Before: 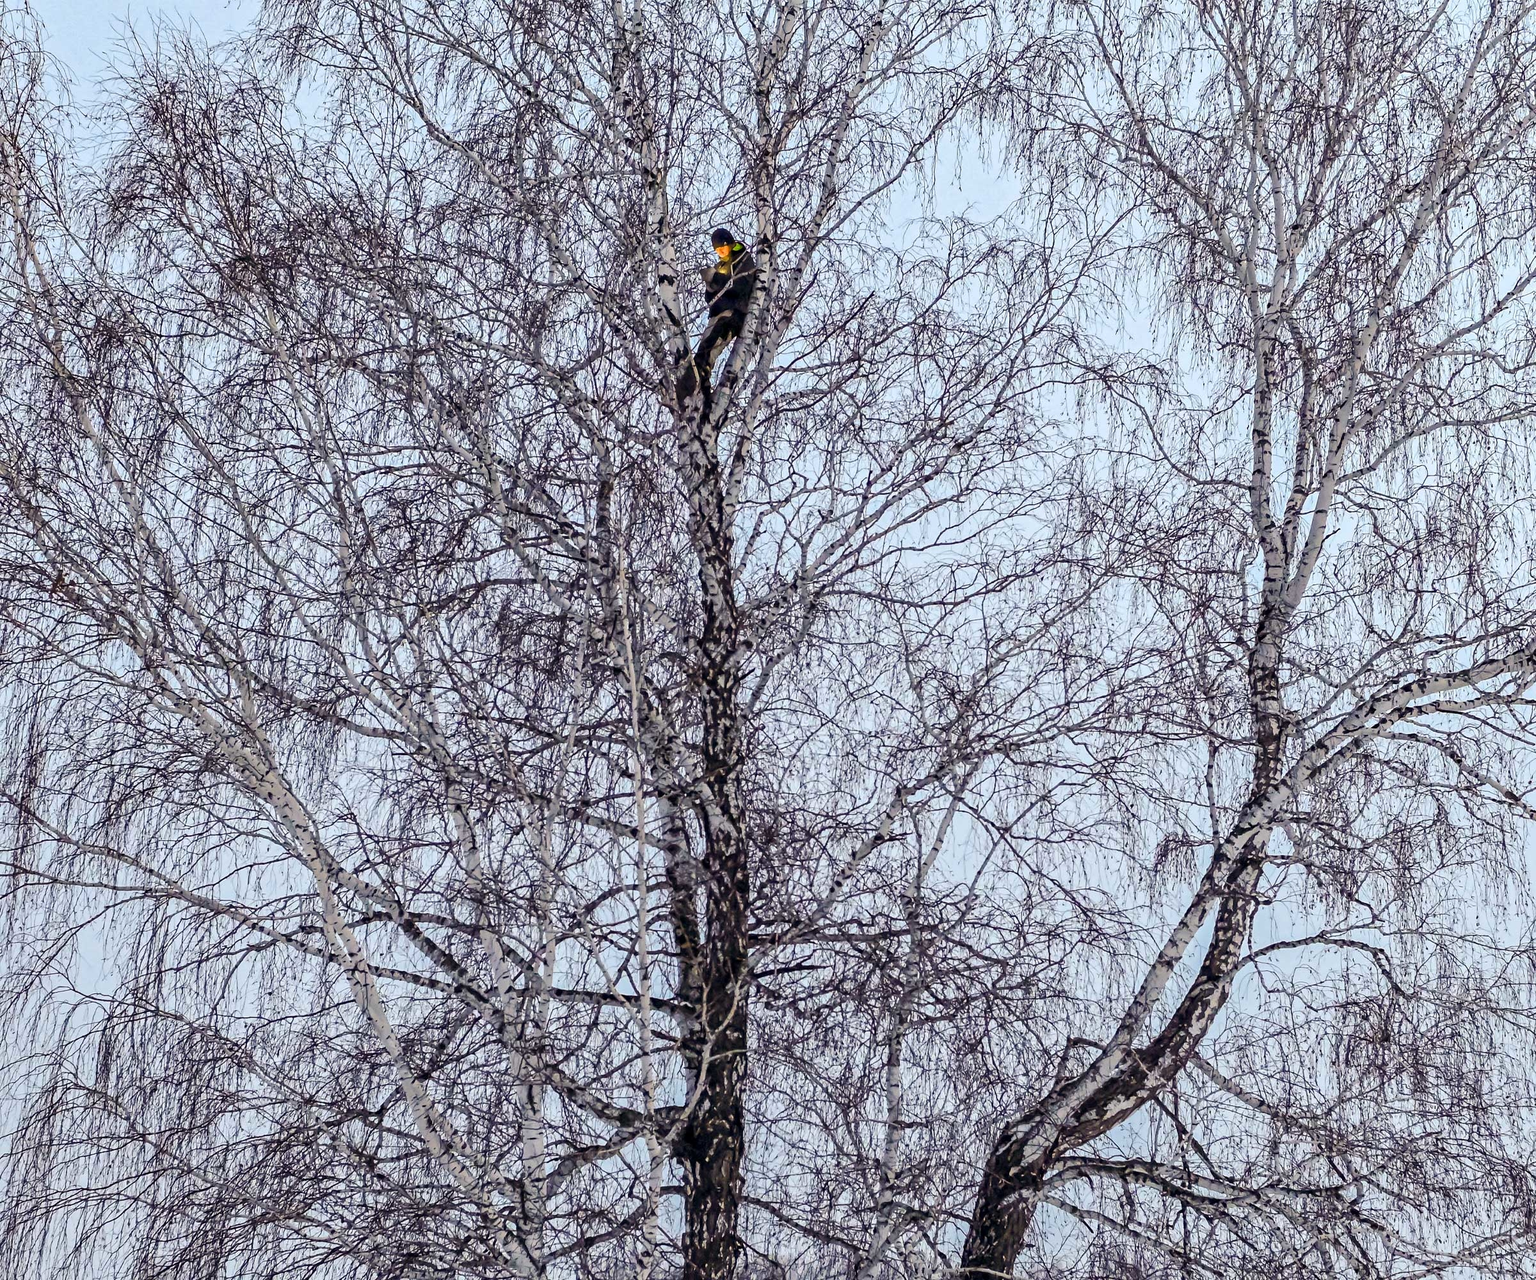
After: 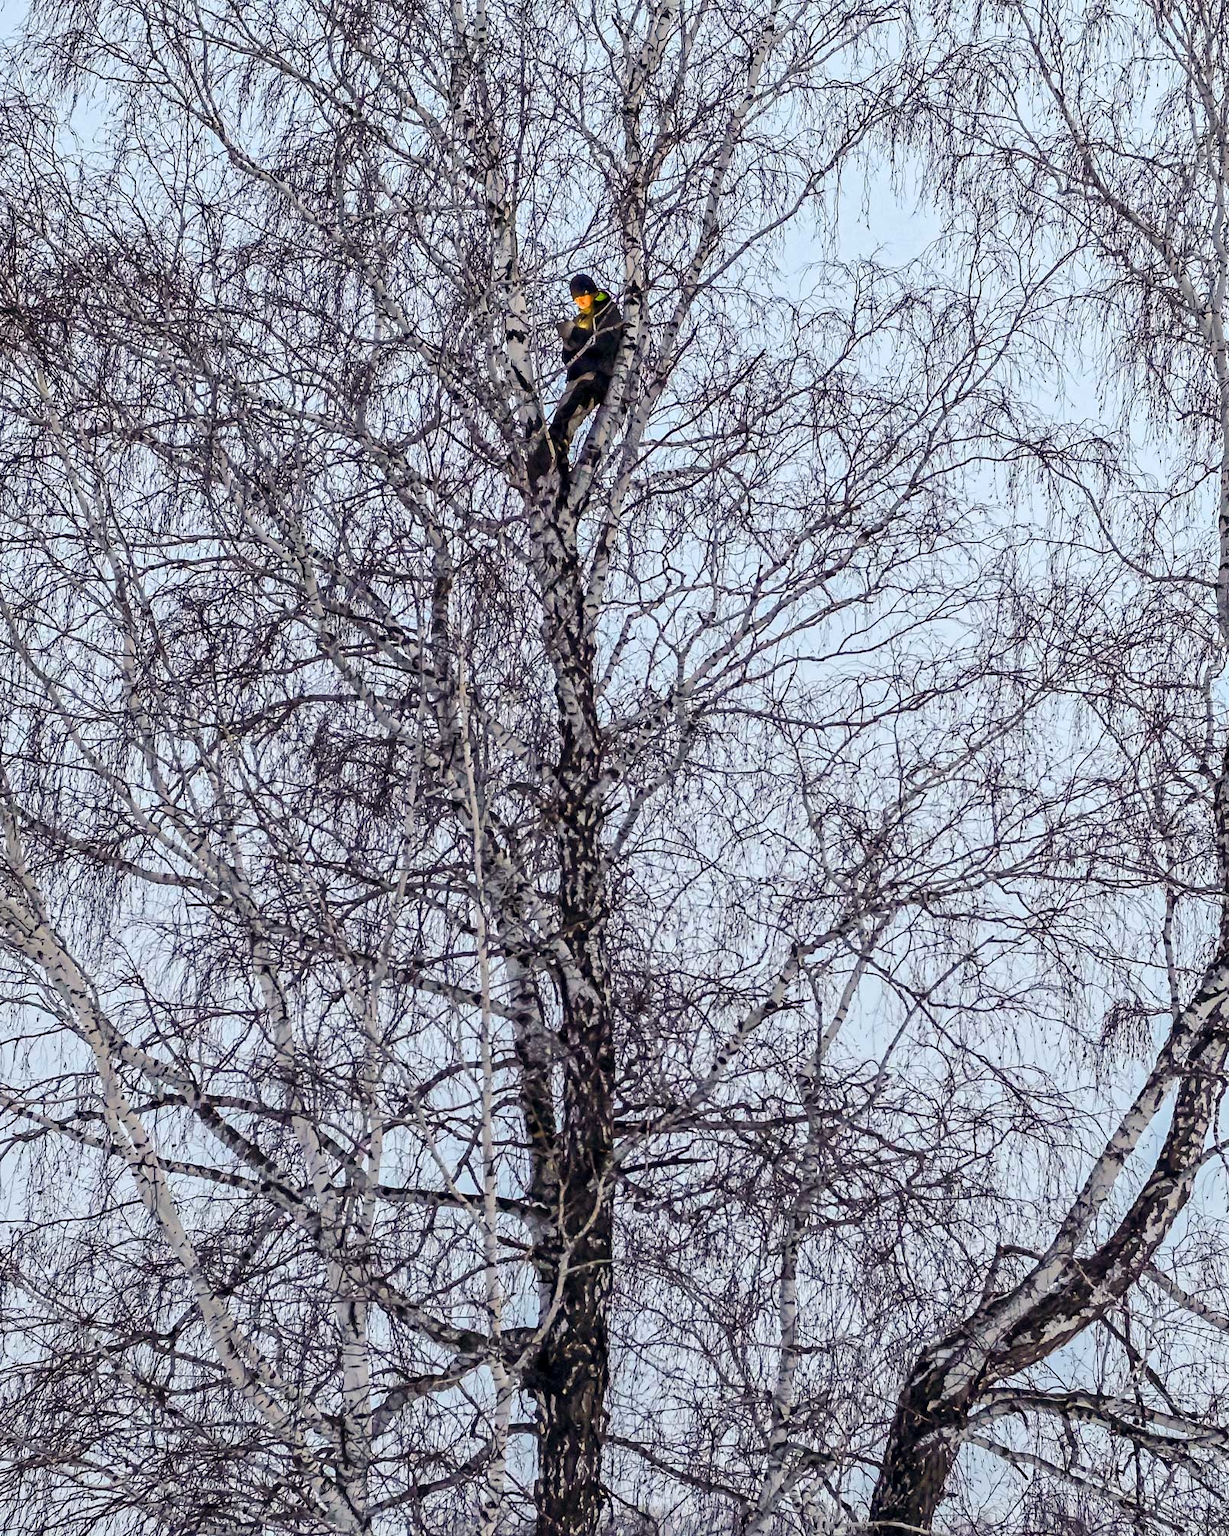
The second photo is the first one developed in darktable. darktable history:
tone equalizer: on, module defaults
crop and rotate: left 15.446%, right 17.836%
